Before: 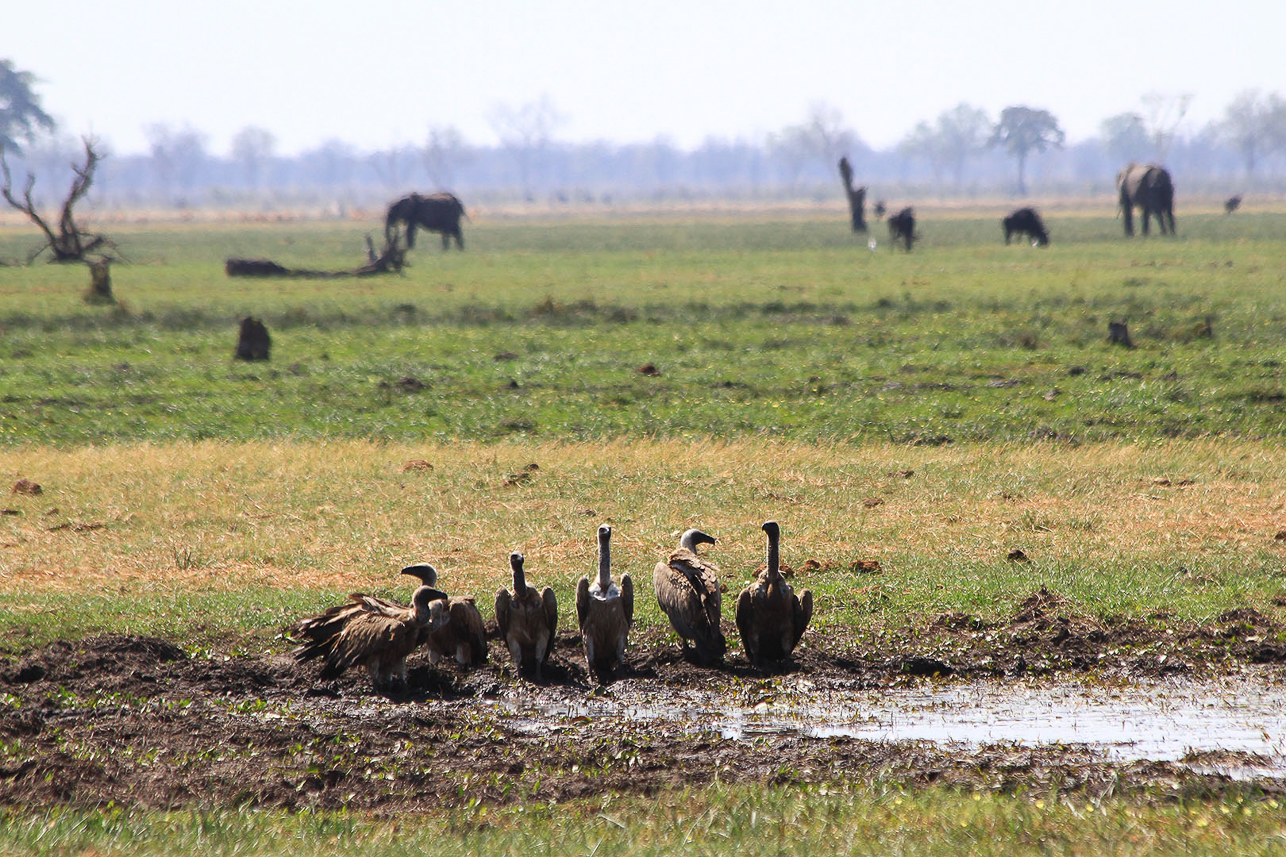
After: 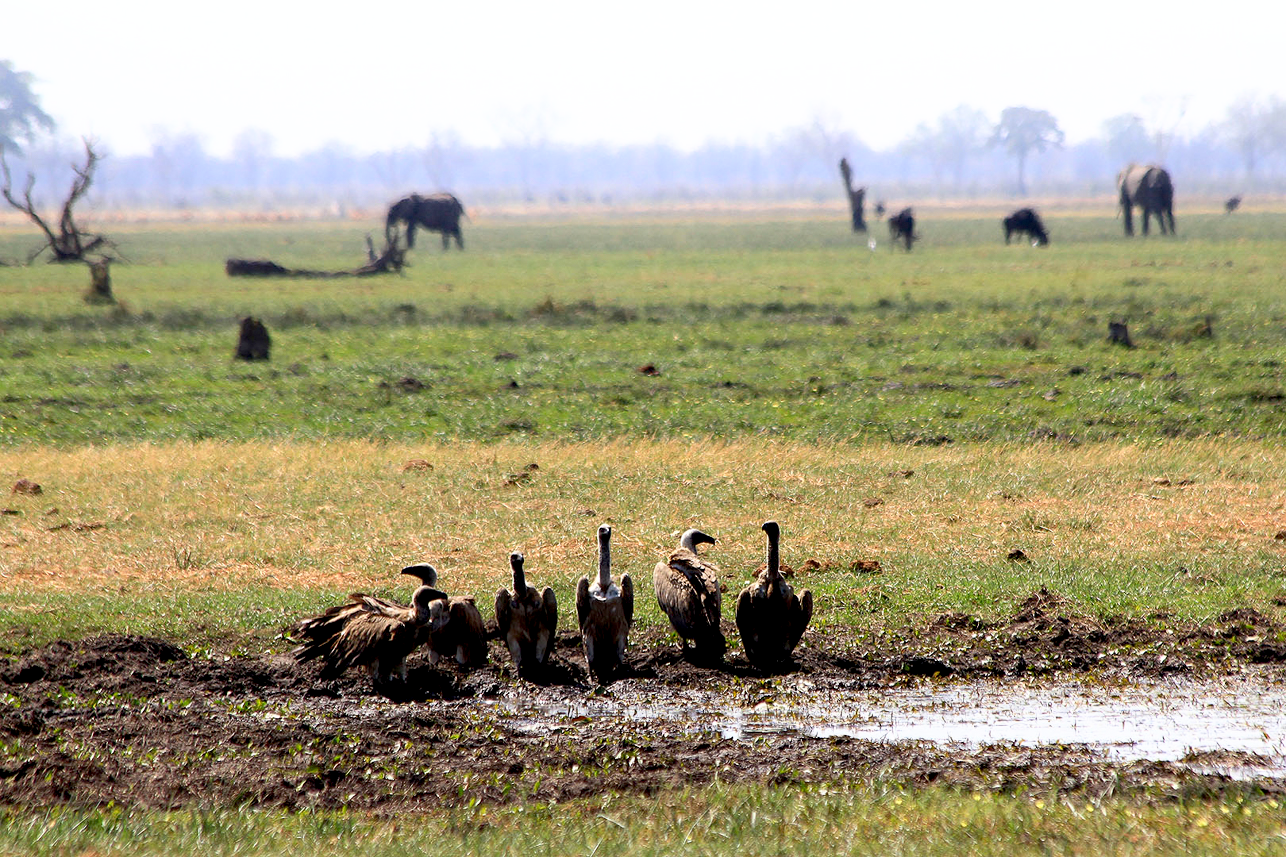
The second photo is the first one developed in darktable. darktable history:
shadows and highlights: shadows -24.16, highlights 50.6, soften with gaussian
base curve: curves: ch0 [(0.017, 0) (0.425, 0.441) (0.844, 0.933) (1, 1)], preserve colors none
